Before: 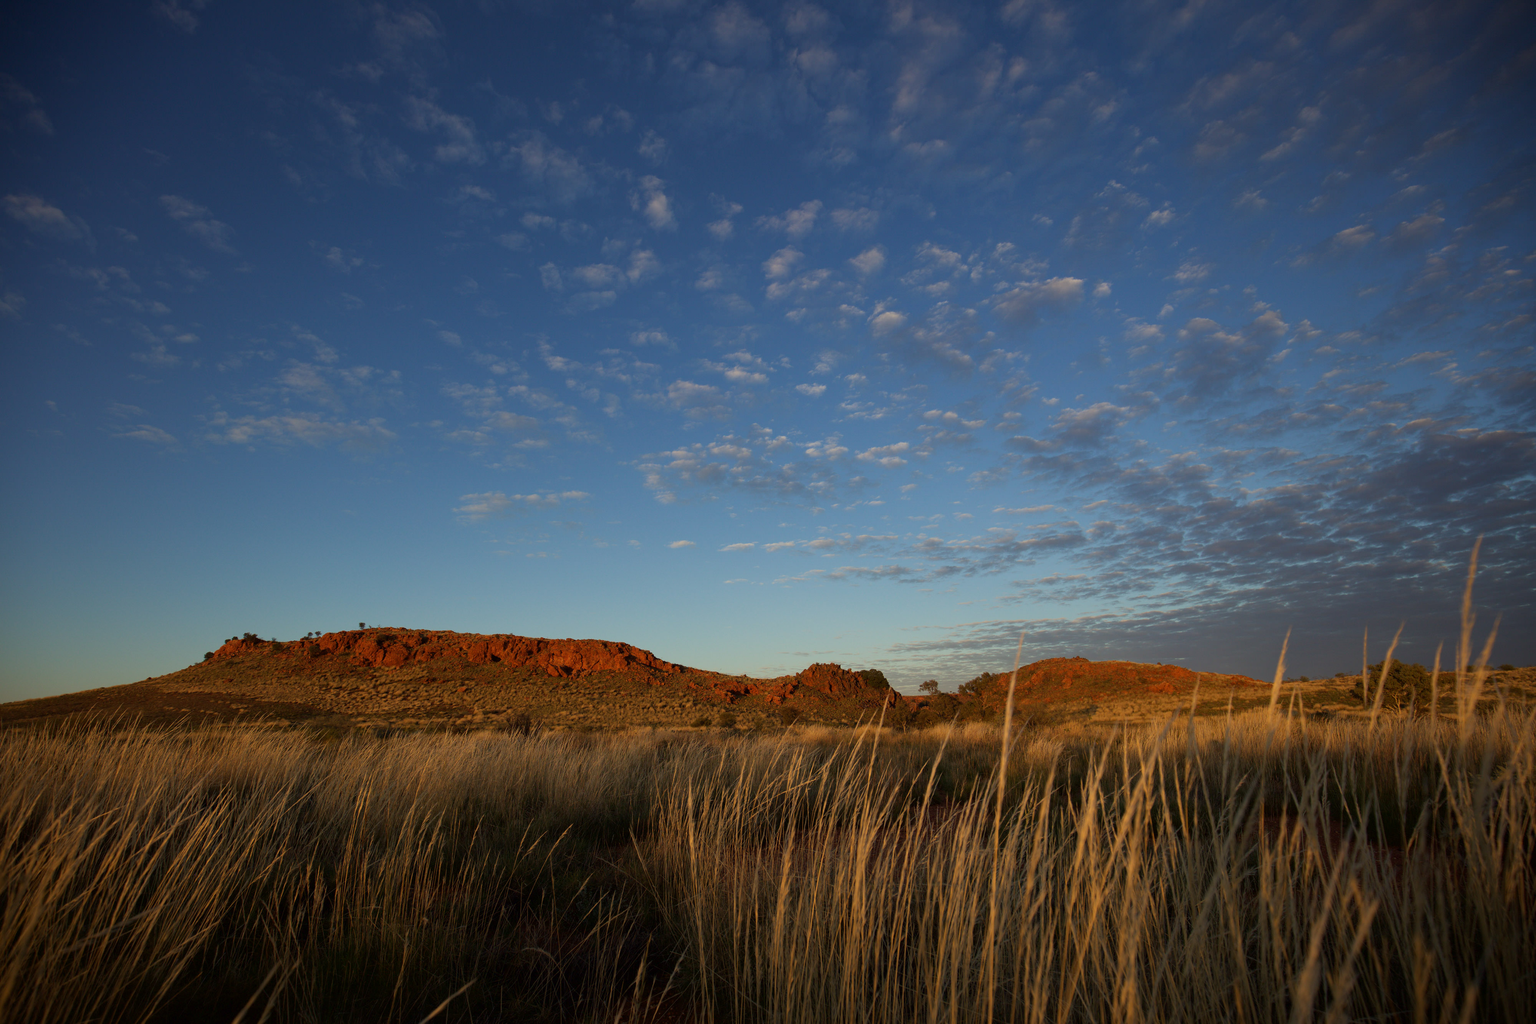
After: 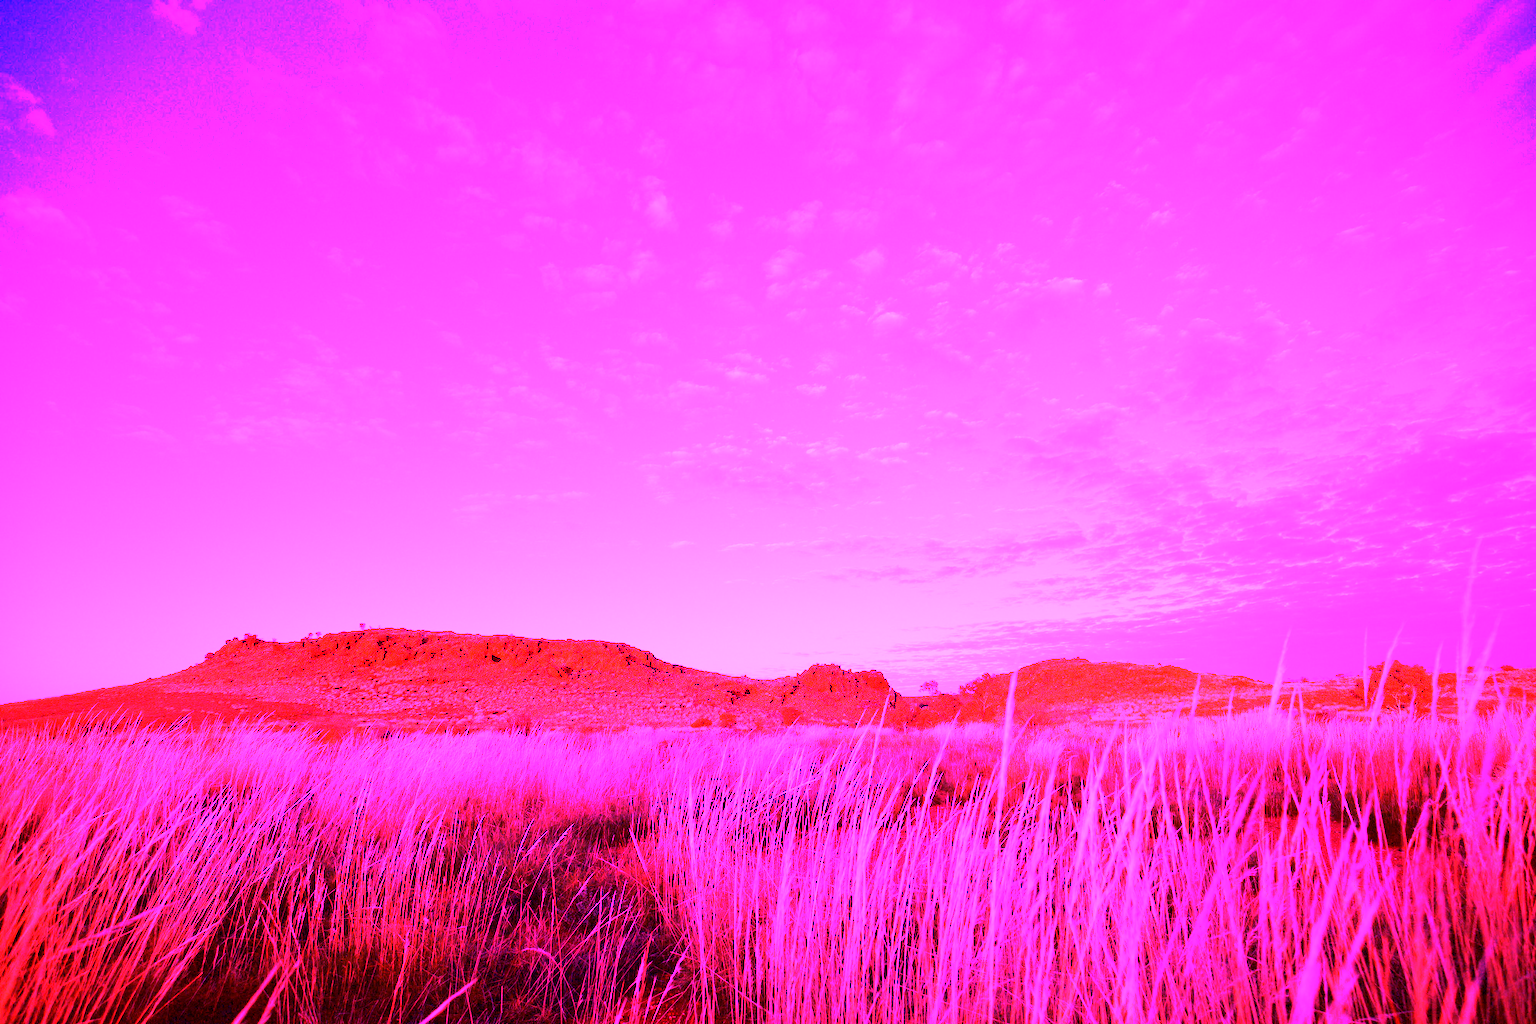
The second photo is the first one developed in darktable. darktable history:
exposure: black level correction 0.001, compensate highlight preservation false
white balance: red 8, blue 8
